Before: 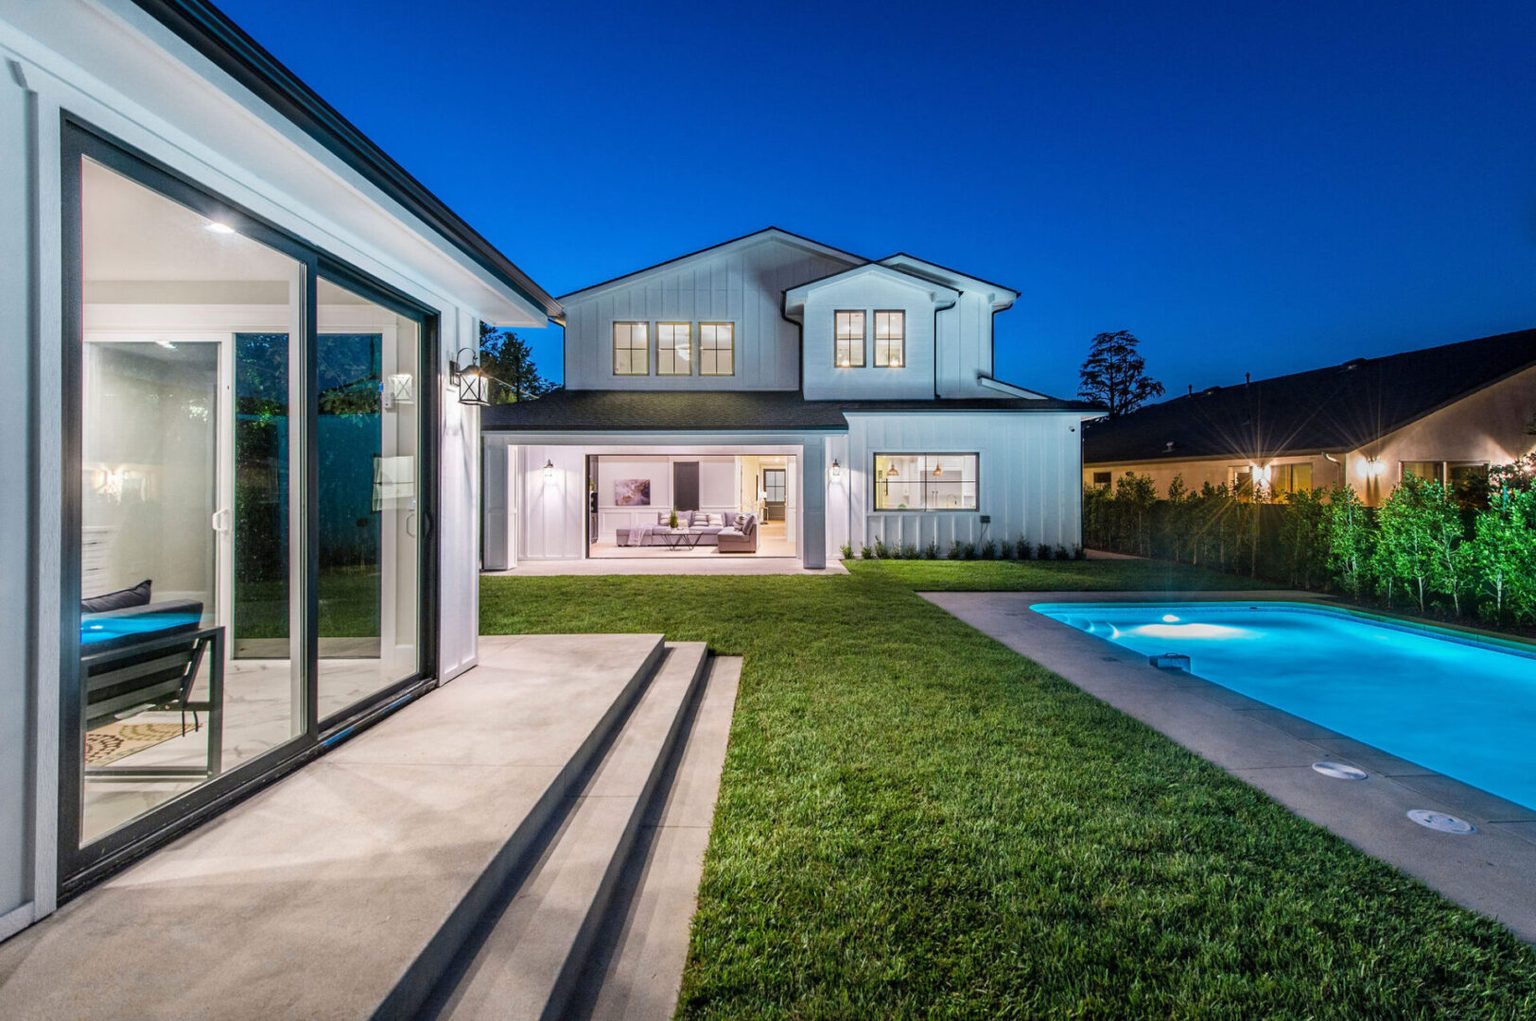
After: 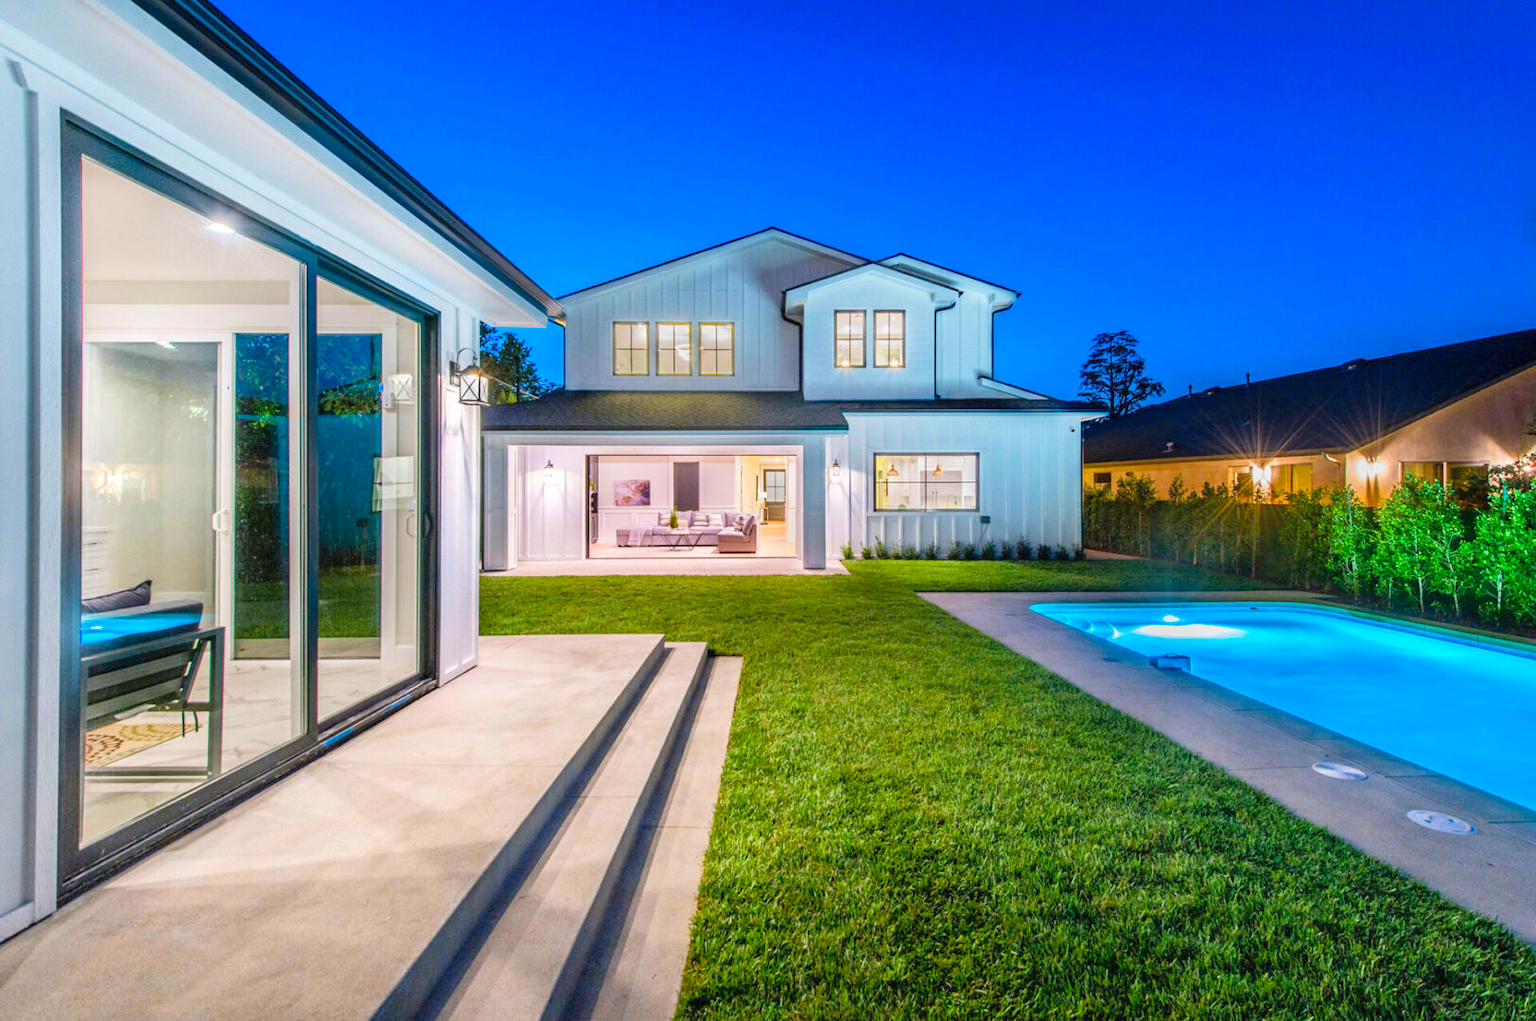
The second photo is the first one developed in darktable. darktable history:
levels: levels [0, 0.43, 0.984]
color balance rgb: perceptual saturation grading › global saturation 20%, global vibrance 20%
